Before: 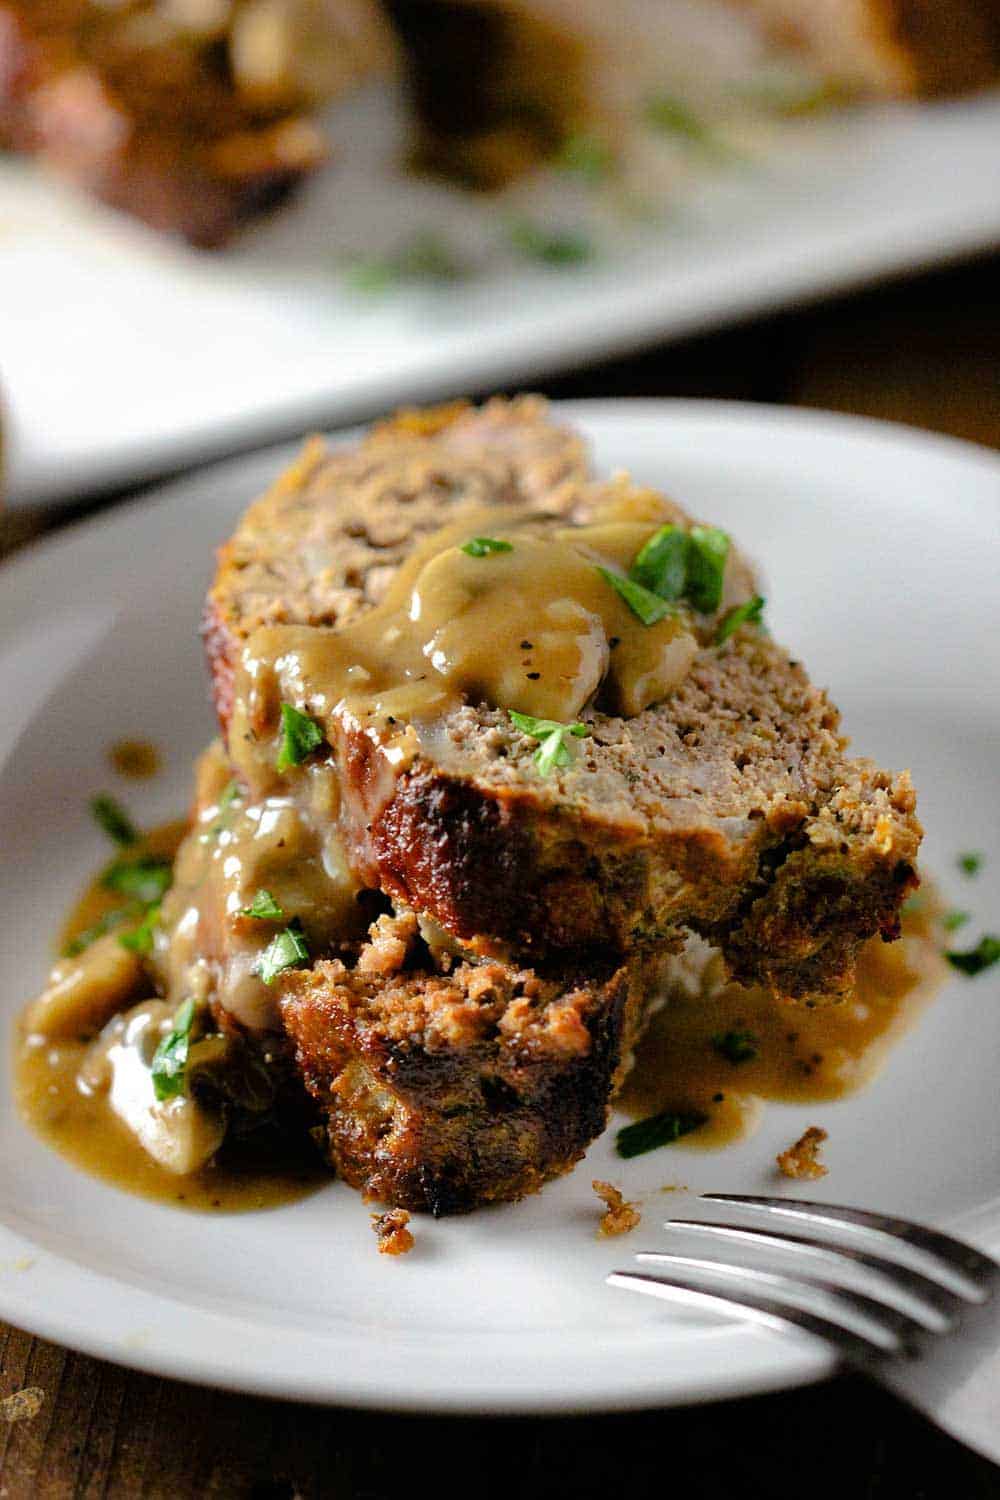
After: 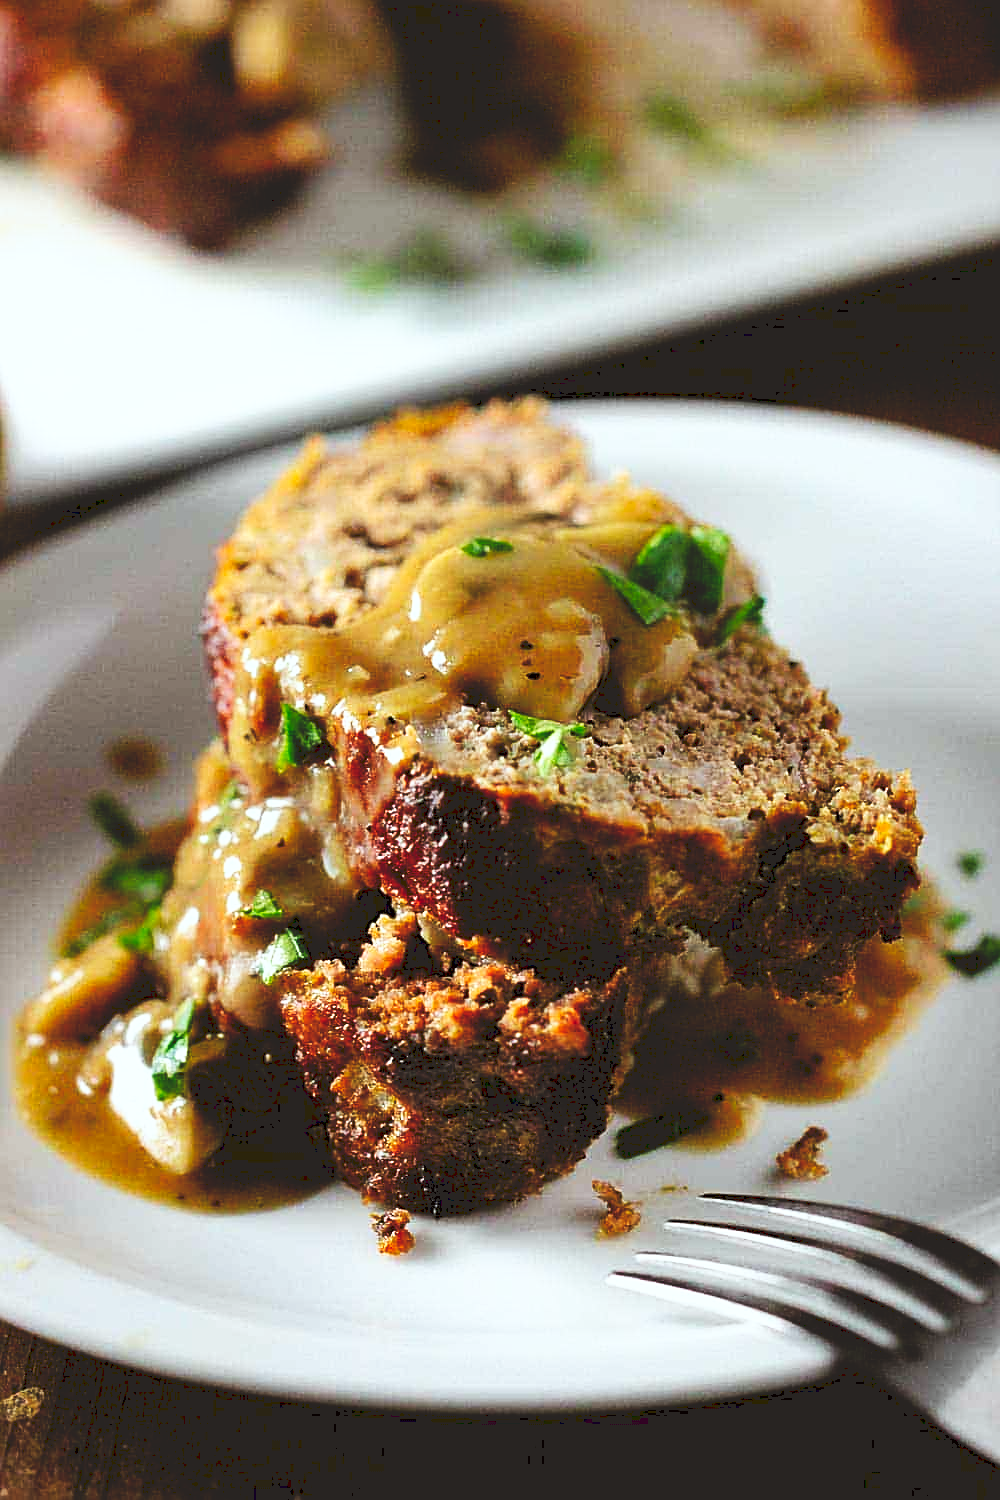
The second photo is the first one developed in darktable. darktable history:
sharpen: on, module defaults
tone curve: curves: ch0 [(0, 0) (0.003, 0.147) (0.011, 0.147) (0.025, 0.147) (0.044, 0.147) (0.069, 0.147) (0.1, 0.15) (0.136, 0.158) (0.177, 0.174) (0.224, 0.198) (0.277, 0.241) (0.335, 0.292) (0.399, 0.361) (0.468, 0.452) (0.543, 0.568) (0.623, 0.679) (0.709, 0.793) (0.801, 0.886) (0.898, 0.966) (1, 1)], preserve colors none
color correction: highlights a* -2.95, highlights b* -2.16, shadows a* 2.27, shadows b* 3.04
